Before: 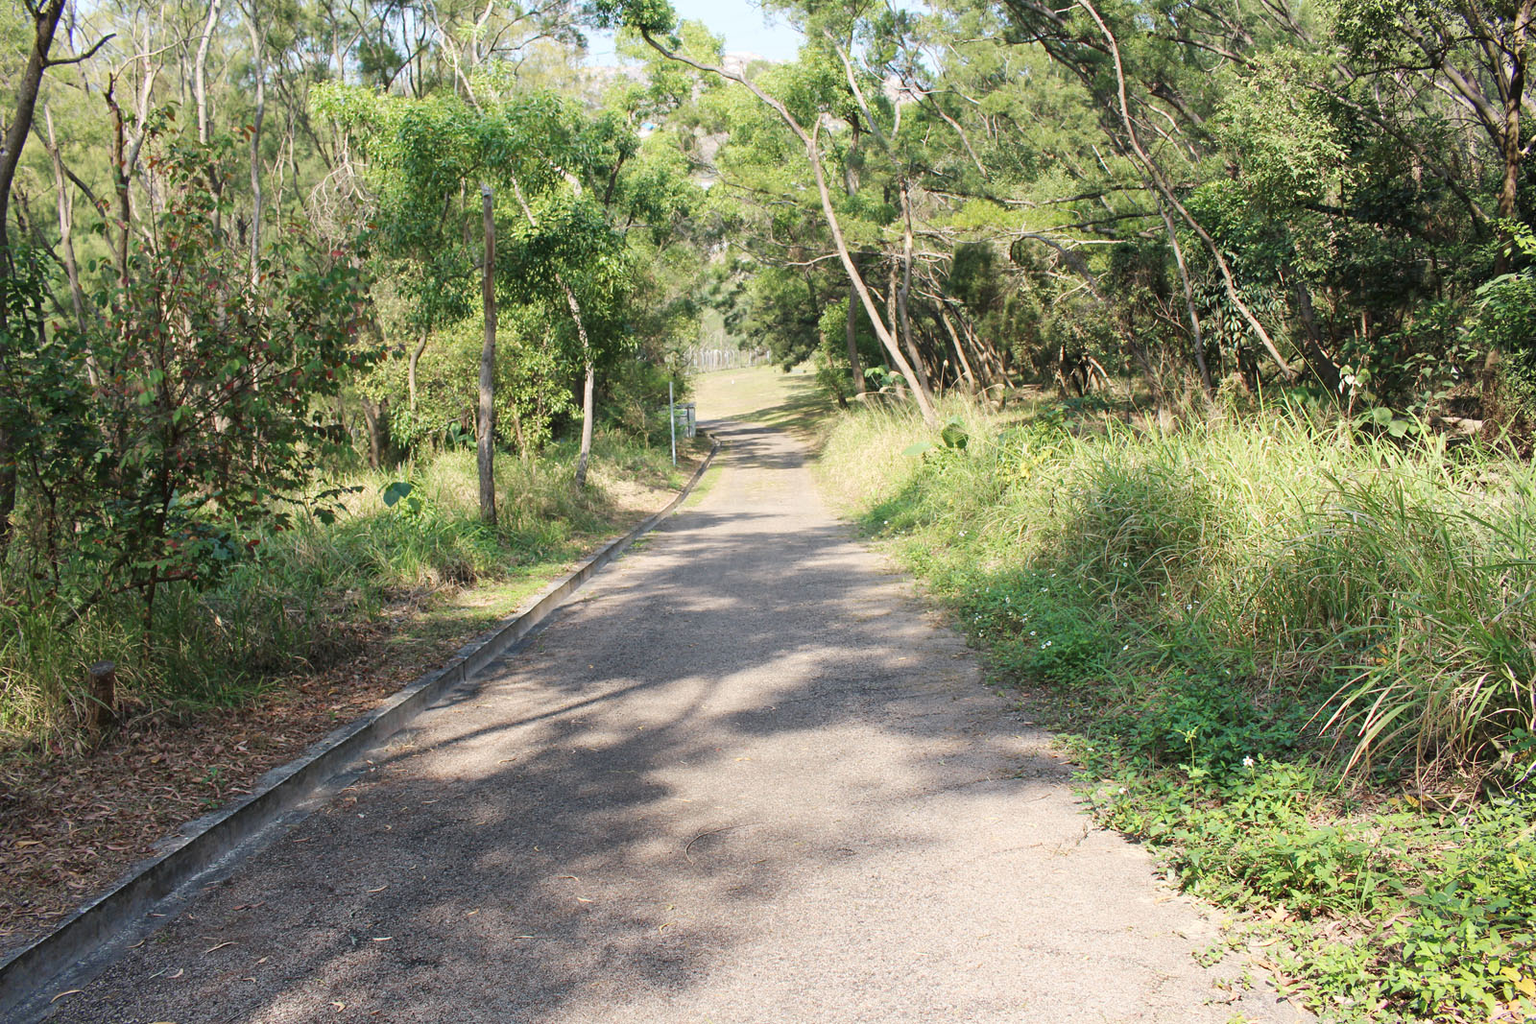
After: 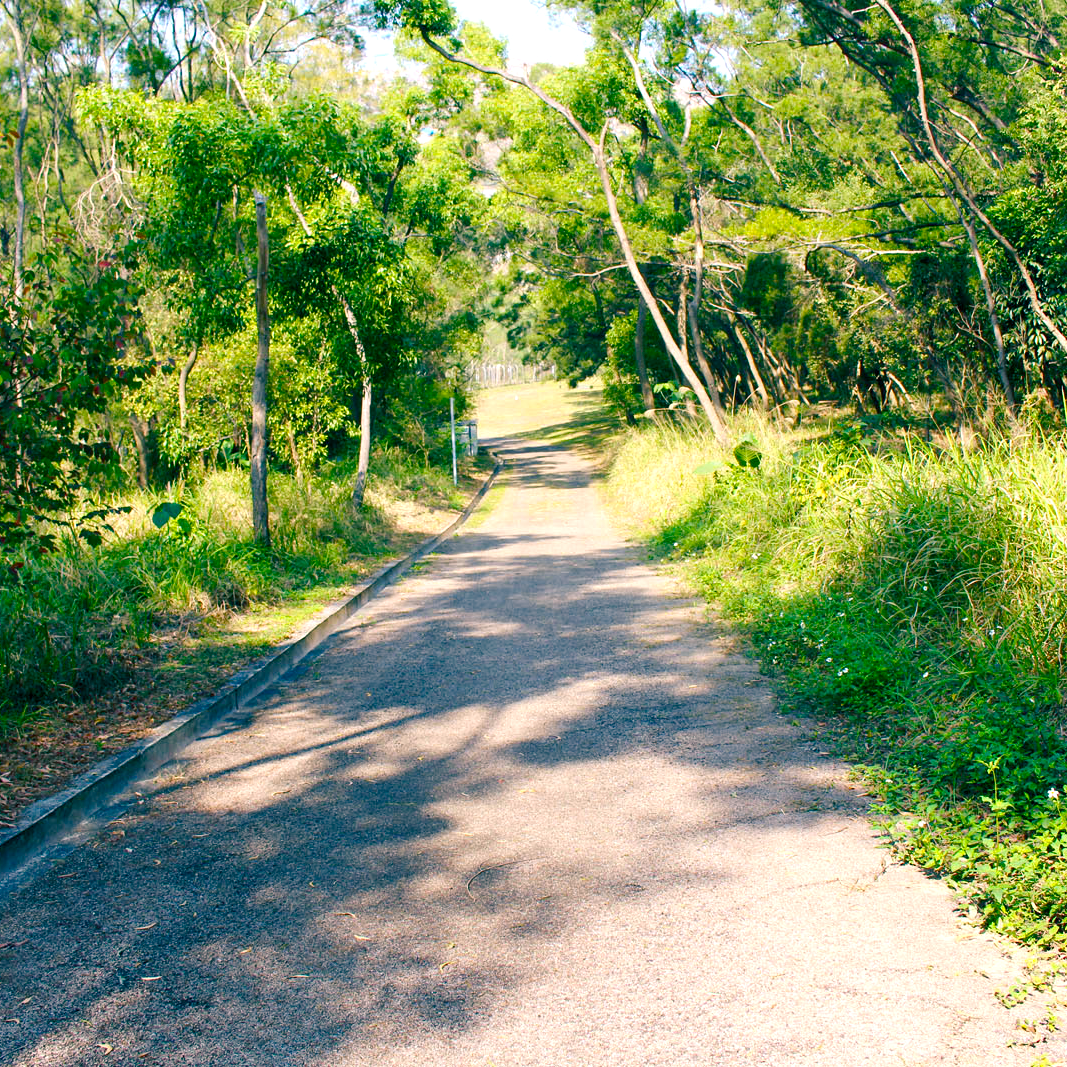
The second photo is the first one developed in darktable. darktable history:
crop and rotate: left 15.446%, right 17.836%
color balance rgb: shadows lift › luminance -28.76%, shadows lift › chroma 10%, shadows lift › hue 230°, power › chroma 0.5%, power › hue 215°, highlights gain › luminance 7.14%, highlights gain › chroma 1%, highlights gain › hue 50°, global offset › luminance -0.29%, global offset › hue 260°, perceptual saturation grading › global saturation 20%, perceptual saturation grading › highlights -13.92%, perceptual saturation grading › shadows 50%
color balance: lift [1, 1.001, 0.999, 1.001], gamma [1, 1.004, 1.007, 0.993], gain [1, 0.991, 0.987, 1.013], contrast 10%, output saturation 120%
